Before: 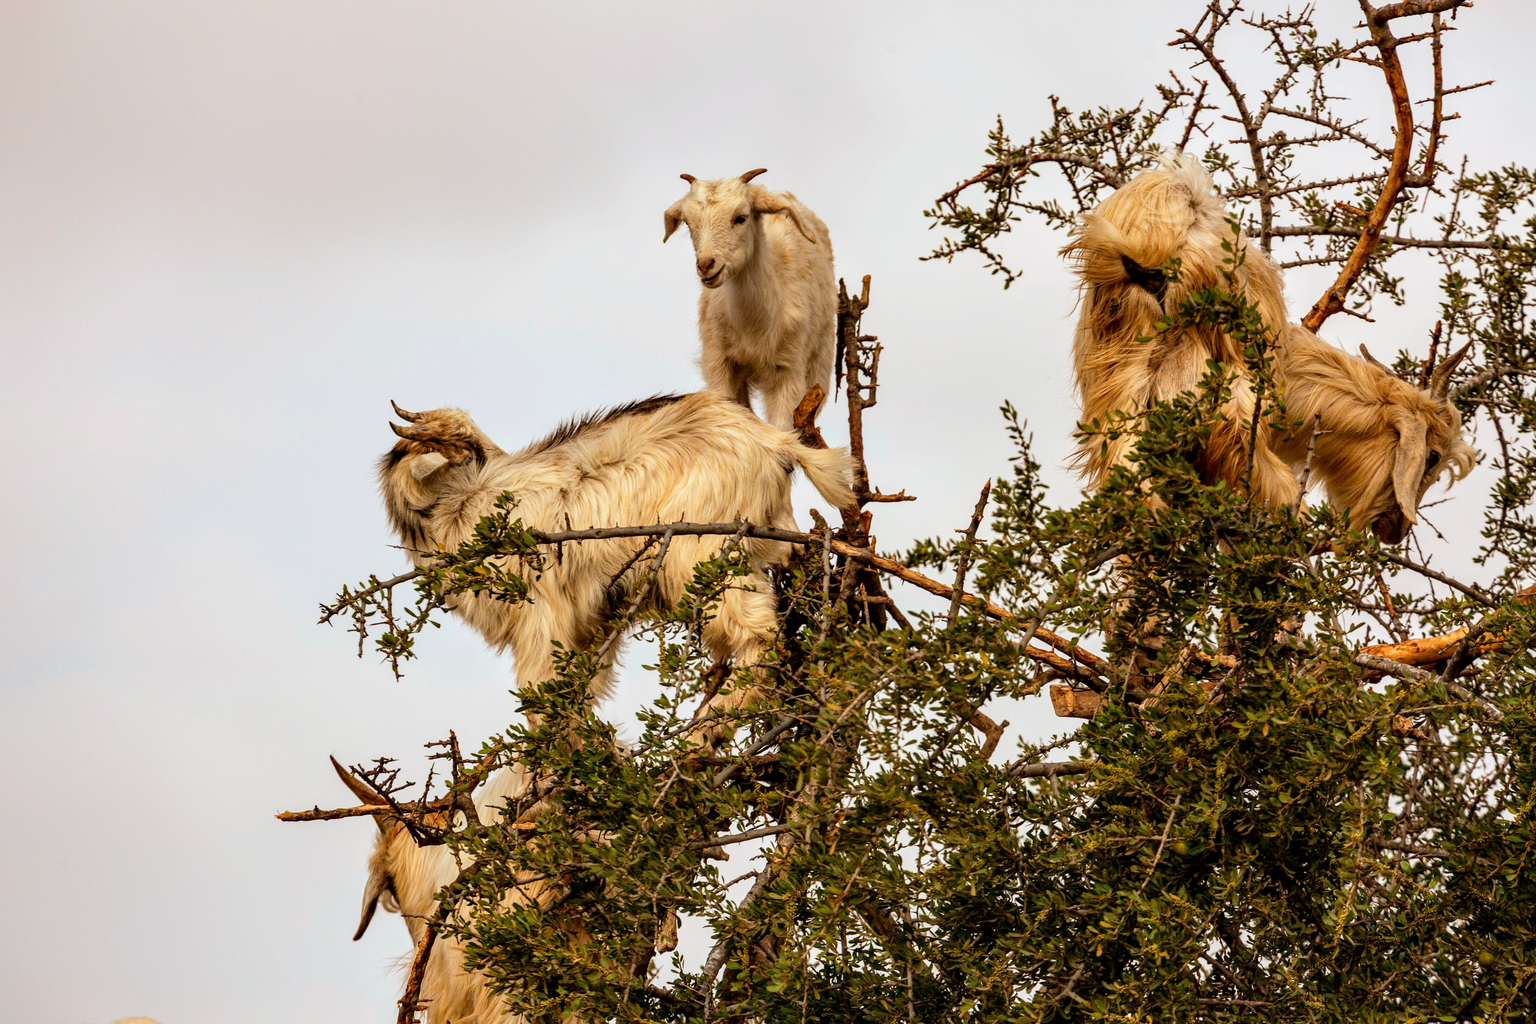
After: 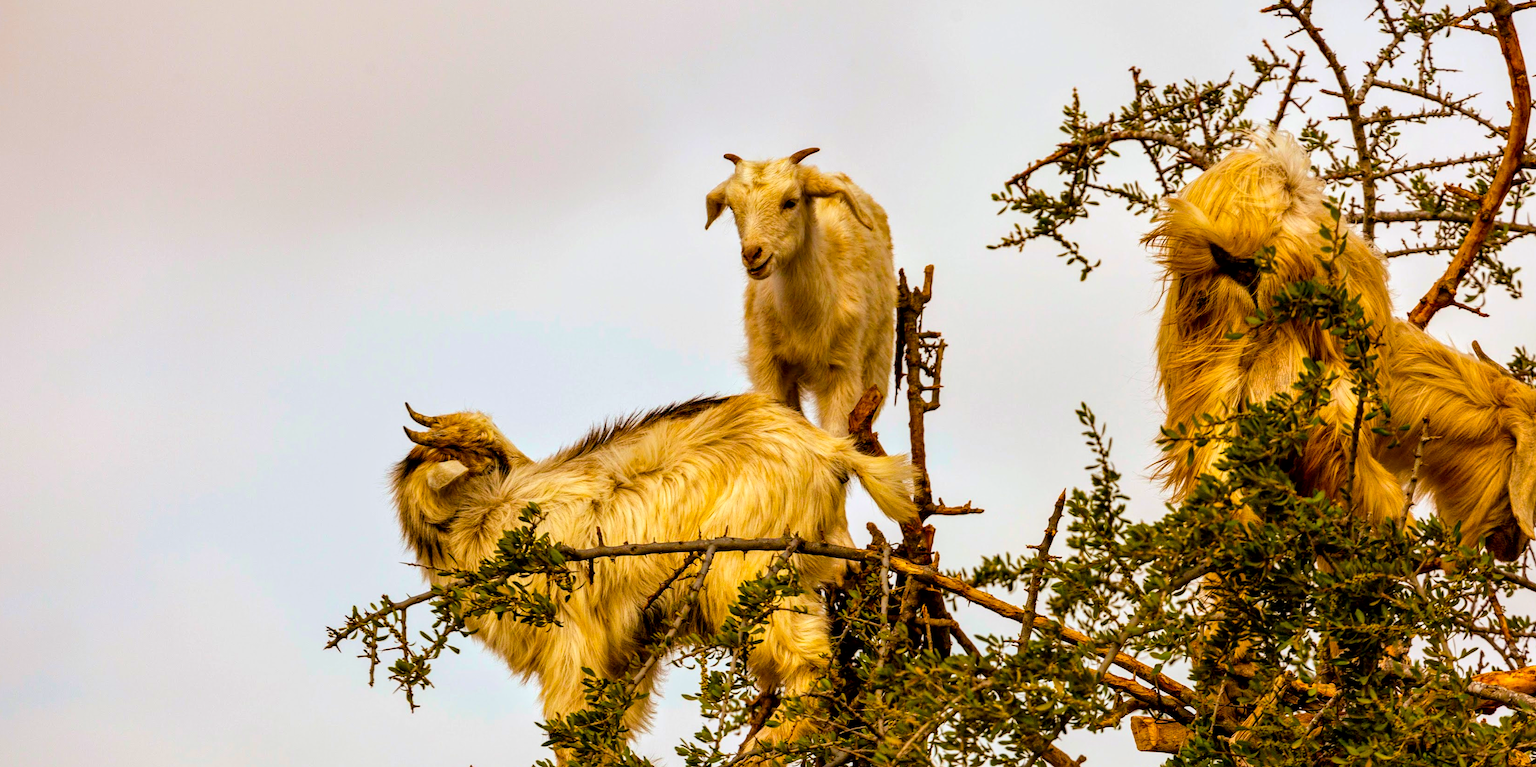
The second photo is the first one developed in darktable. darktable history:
color balance rgb: perceptual saturation grading › global saturation 19.522%, global vibrance 50.438%
crop: left 1.535%, top 3.414%, right 7.641%, bottom 28.513%
local contrast: mode bilateral grid, contrast 21, coarseness 50, detail 119%, midtone range 0.2
